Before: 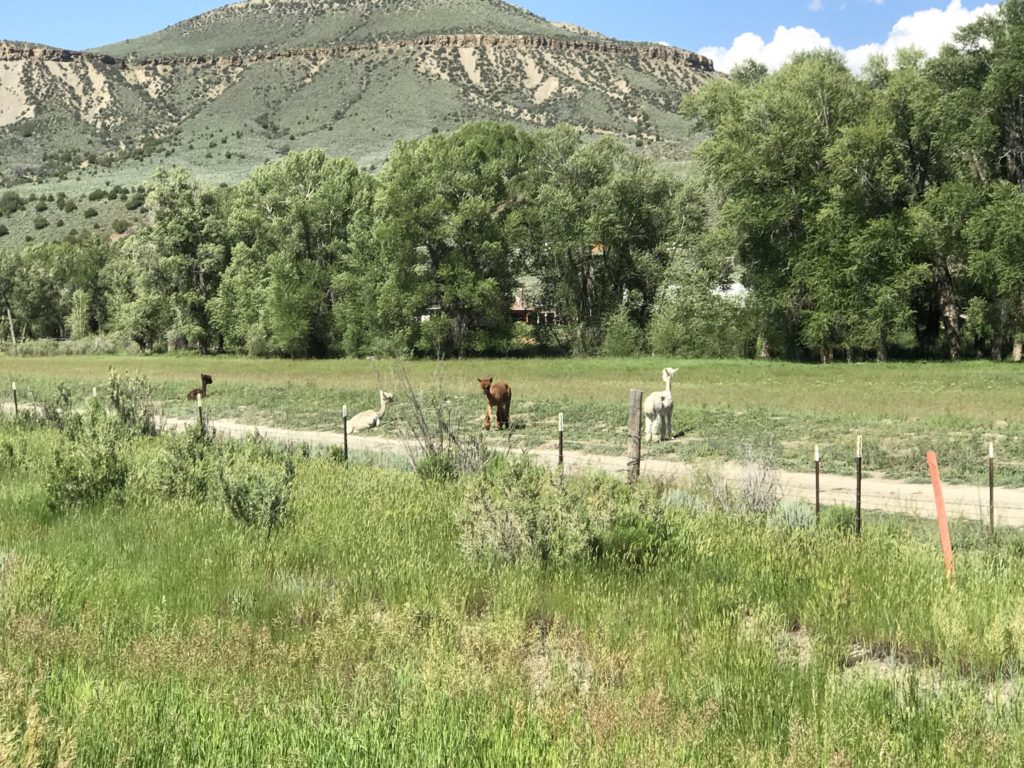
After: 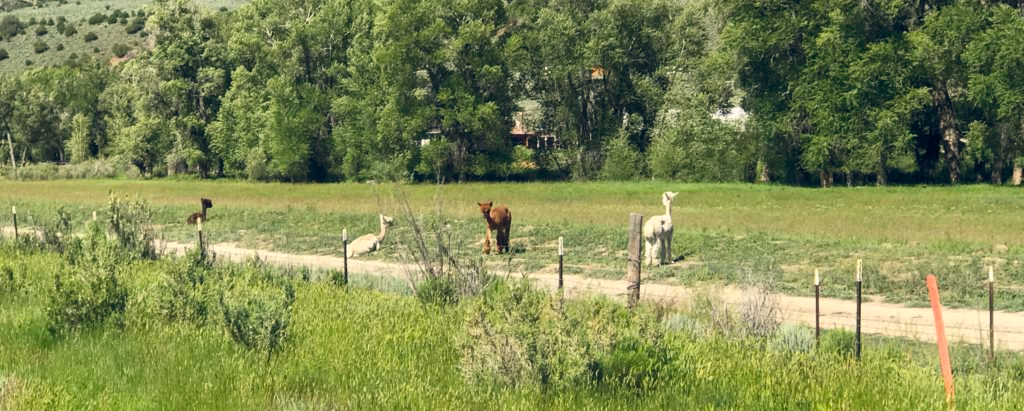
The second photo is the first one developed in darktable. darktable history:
crop and rotate: top 23.043%, bottom 23.437%
color balance rgb: shadows lift › hue 87.51°, highlights gain › chroma 1.35%, highlights gain › hue 55.1°, global offset › chroma 0.13%, global offset › hue 253.66°, perceptual saturation grading › global saturation 16.38%
